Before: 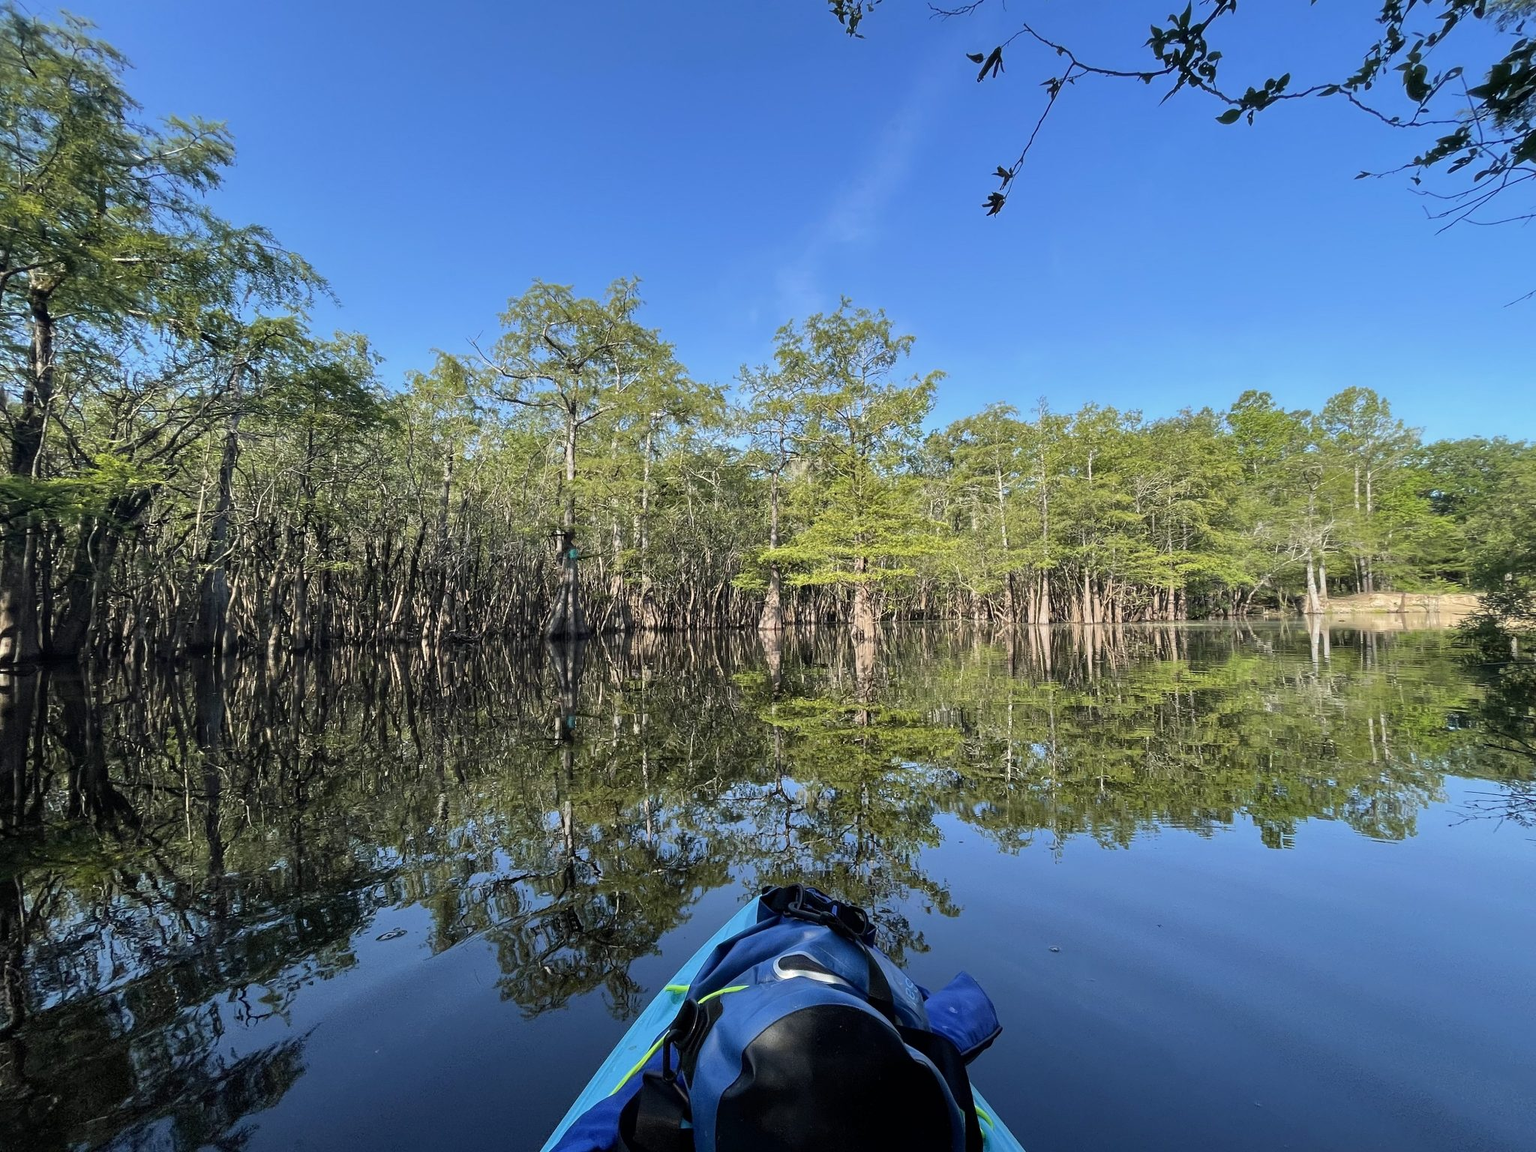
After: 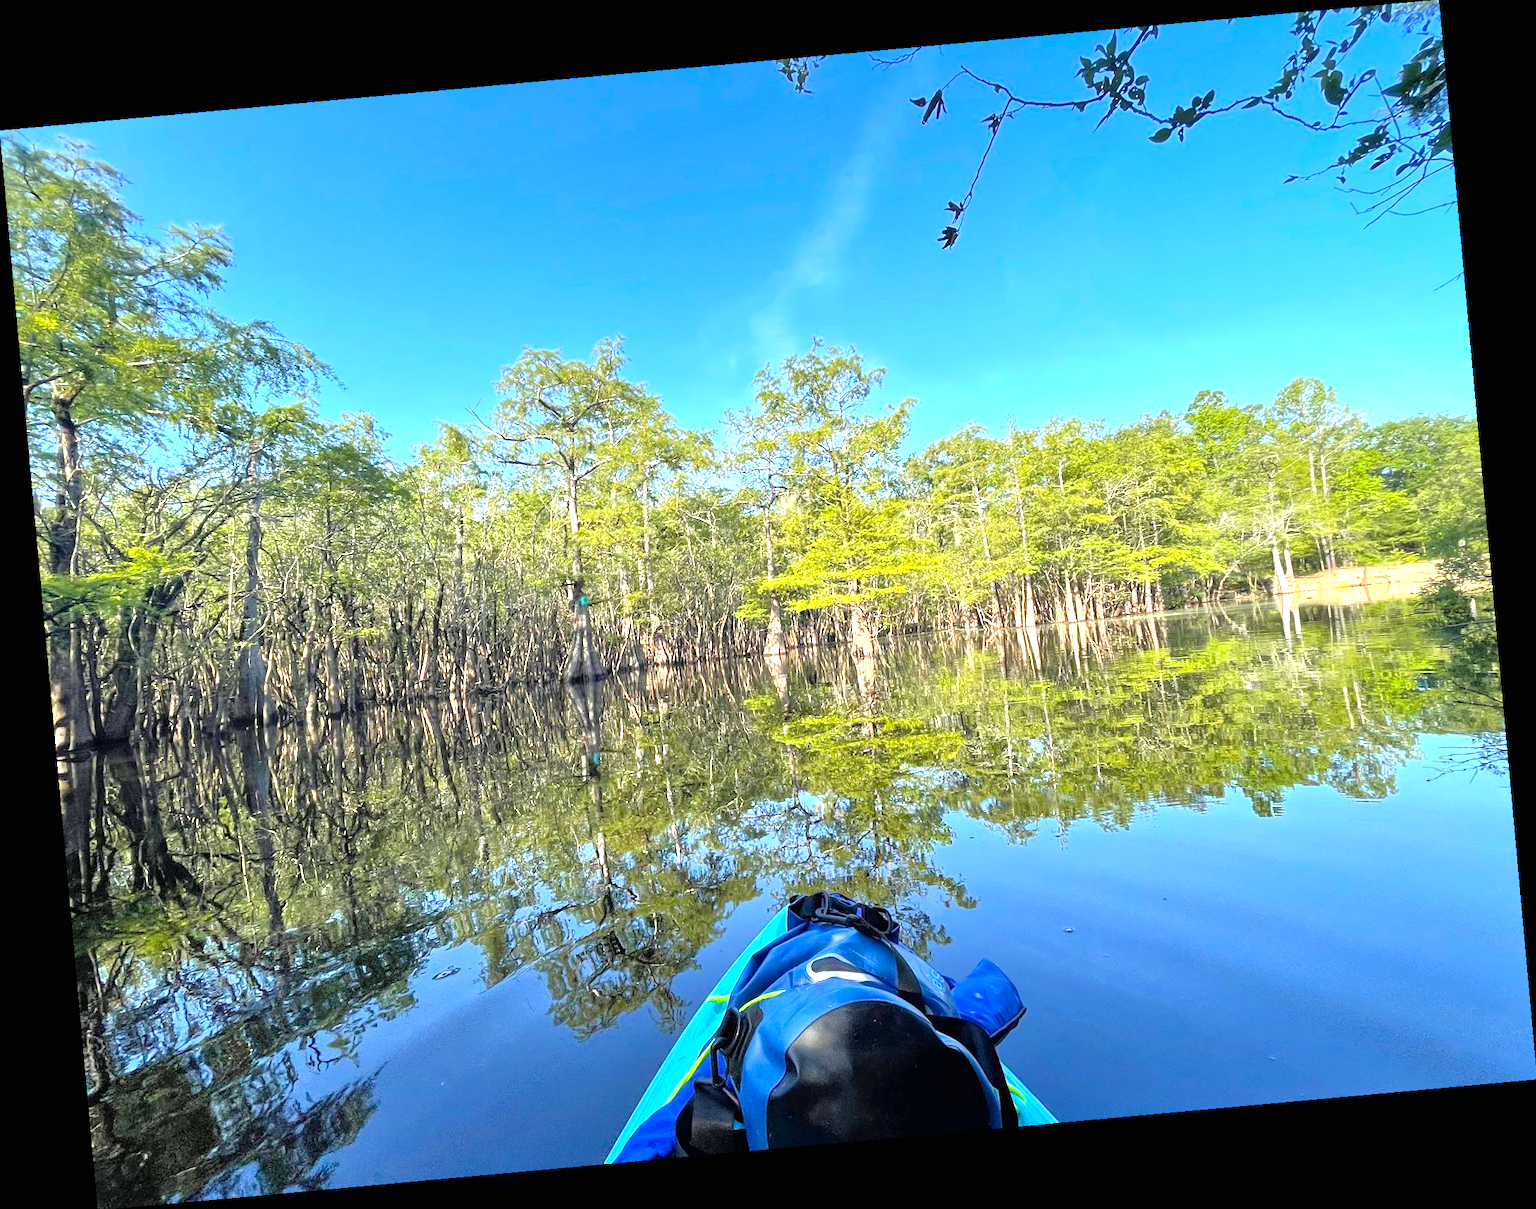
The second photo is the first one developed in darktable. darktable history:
exposure: black level correction 0, exposure 1.2 EV, compensate highlight preservation false
tone equalizer: -7 EV 0.15 EV, -6 EV 0.6 EV, -5 EV 1.15 EV, -4 EV 1.33 EV, -3 EV 1.15 EV, -2 EV 0.6 EV, -1 EV 0.15 EV, mask exposure compensation -0.5 EV
rotate and perspective: rotation -5.2°, automatic cropping off
color balance rgb: perceptual saturation grading › global saturation 25%, global vibrance 20%
